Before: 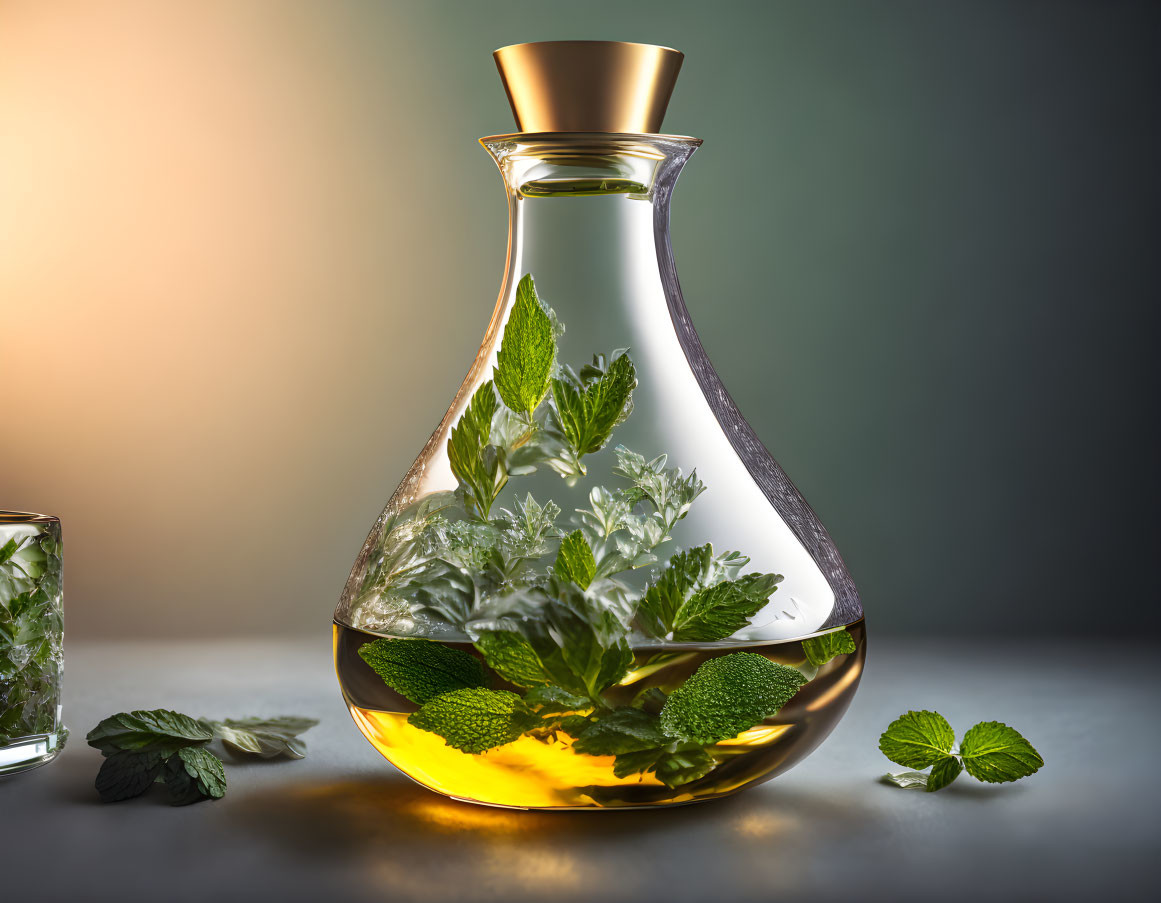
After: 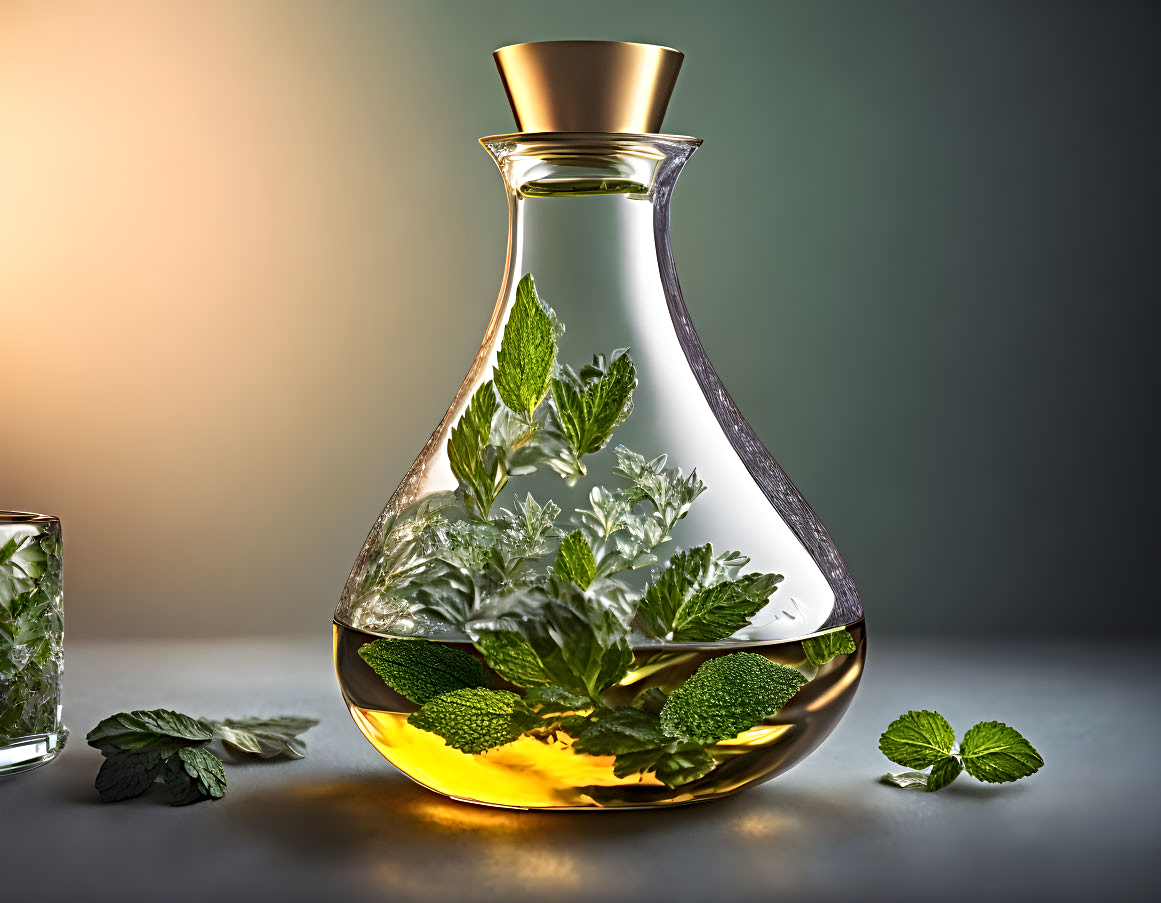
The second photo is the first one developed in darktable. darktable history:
sharpen: radius 4.899
